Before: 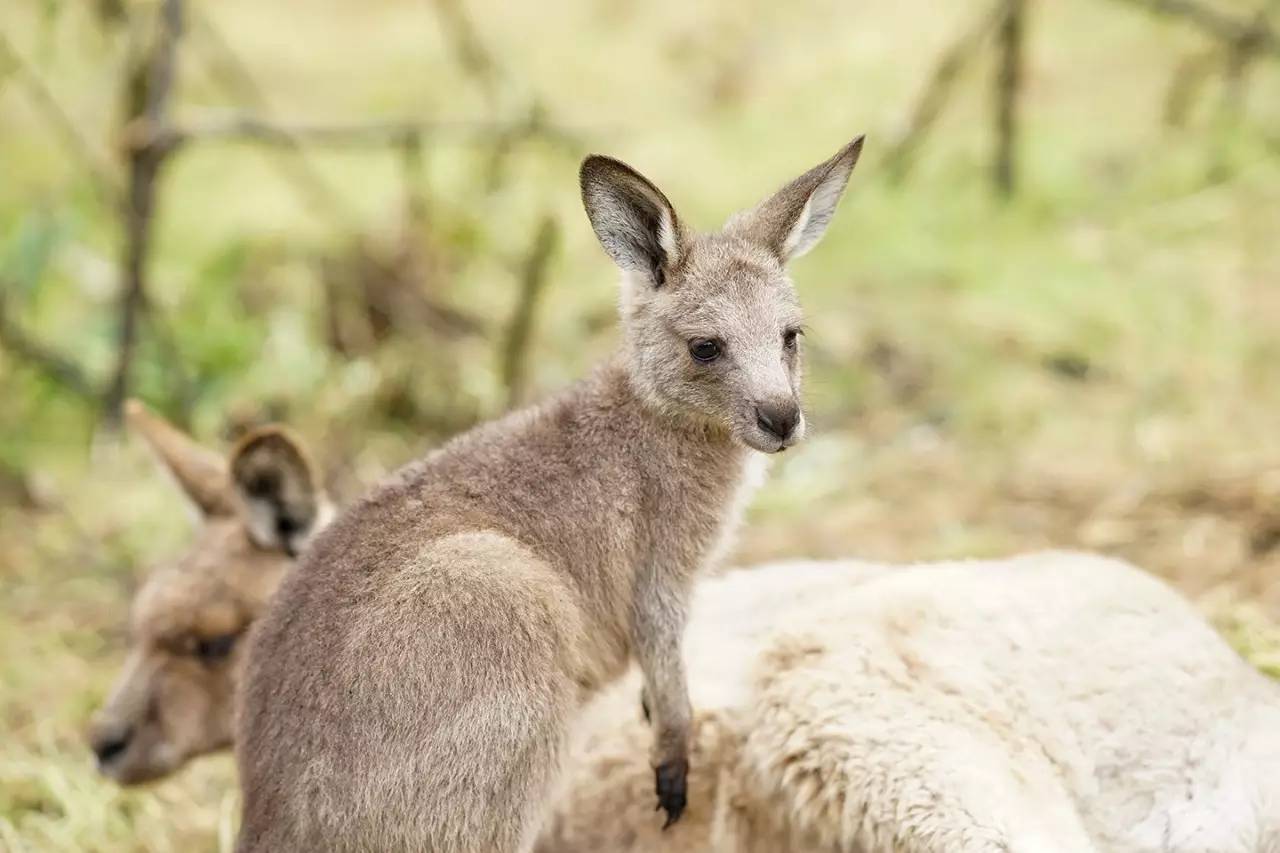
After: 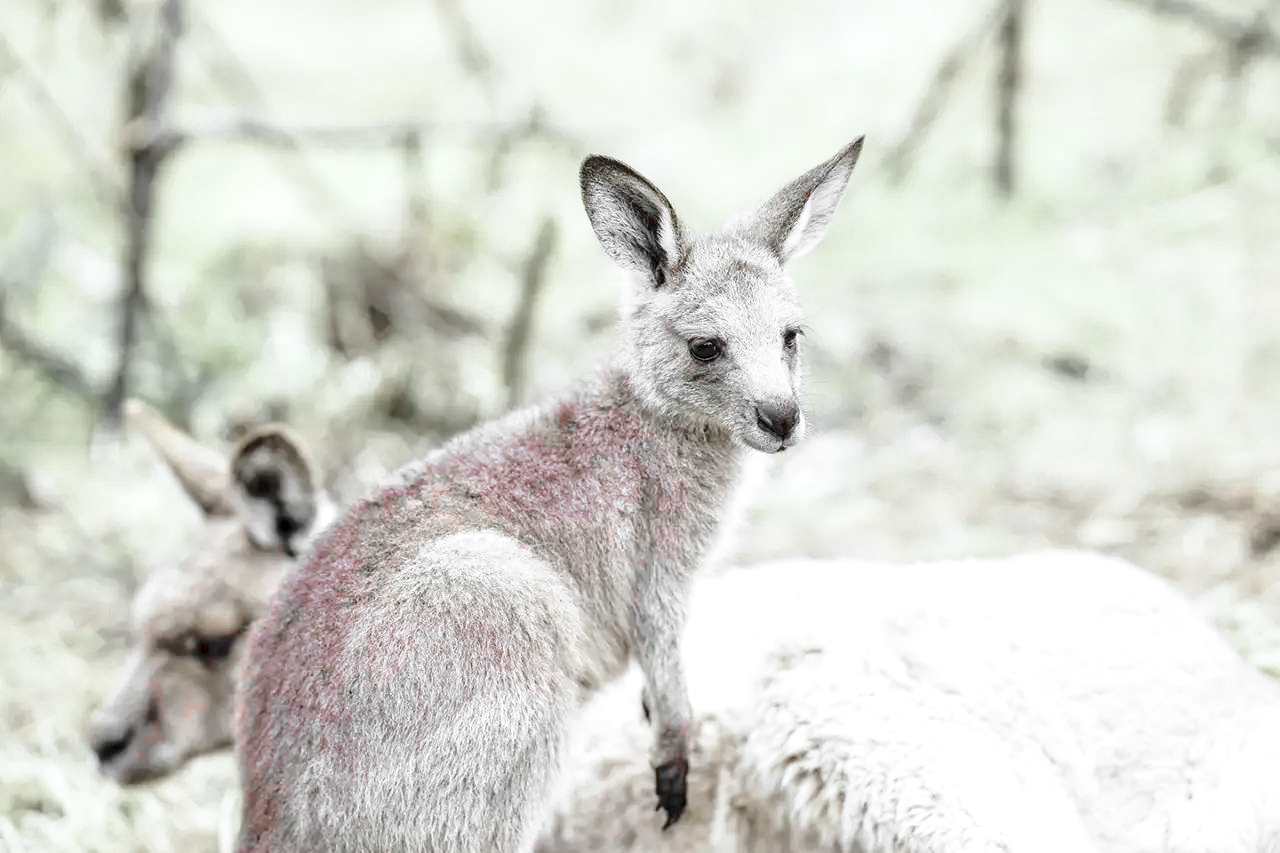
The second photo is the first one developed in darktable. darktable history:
base curve: curves: ch0 [(0, 0) (0.032, 0.037) (0.105, 0.228) (0.435, 0.76) (0.856, 0.983) (1, 1)]
local contrast: on, module defaults
color zones: curves: ch1 [(0, 0.831) (0.08, 0.771) (0.157, 0.268) (0.241, 0.207) (0.562, -0.005) (0.714, -0.013) (0.876, 0.01) (1, 0.831)]
tone curve: curves: ch0 [(0, 0) (0.915, 0.89) (1, 1)], color space Lab, independent channels, preserve colors none
color calibration: illuminant as shot in camera, x 0.383, y 0.38, temperature 3927.83 K
